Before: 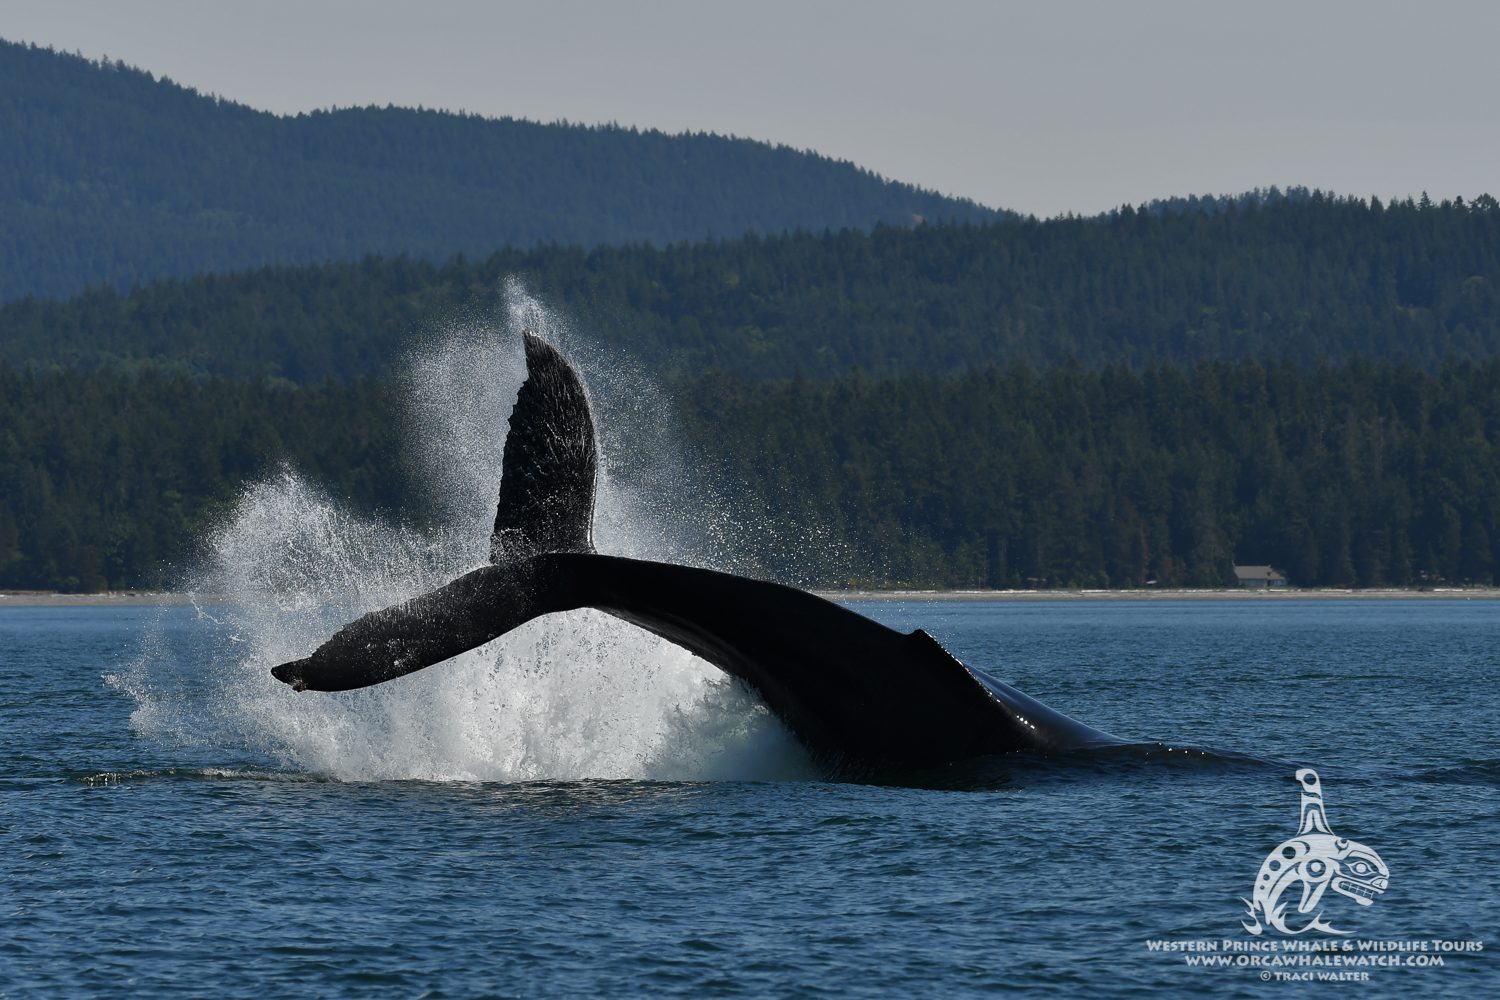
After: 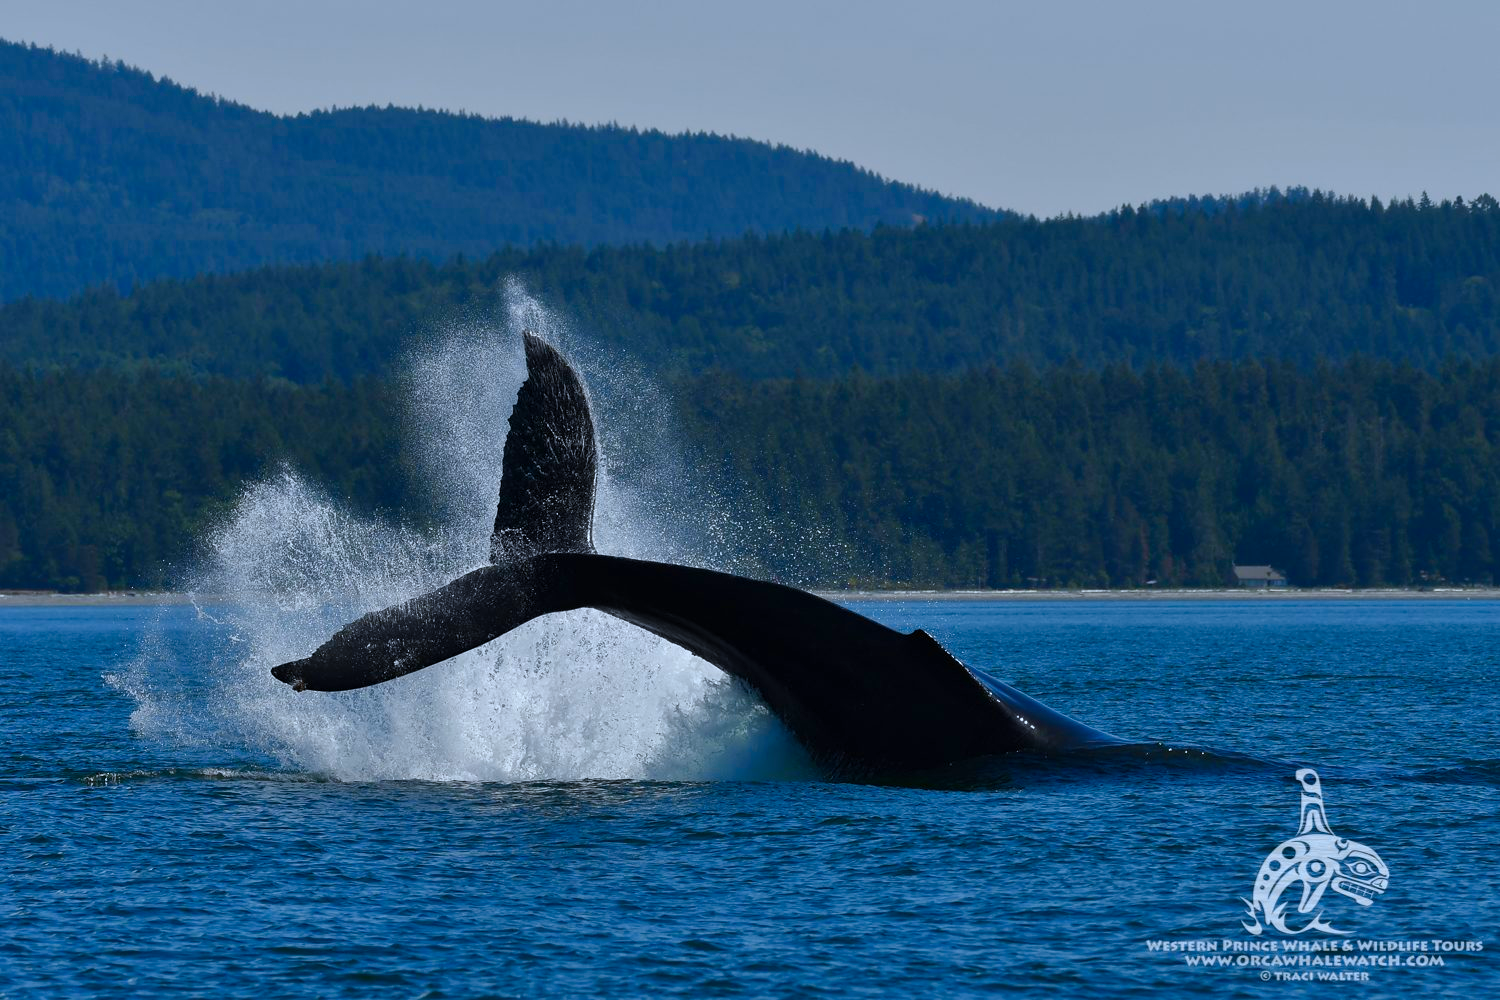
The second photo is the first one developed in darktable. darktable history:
white balance: red 0.924, blue 1.095
color balance rgb: perceptual saturation grading › global saturation 35%, perceptual saturation grading › highlights -25%, perceptual saturation grading › shadows 50%
